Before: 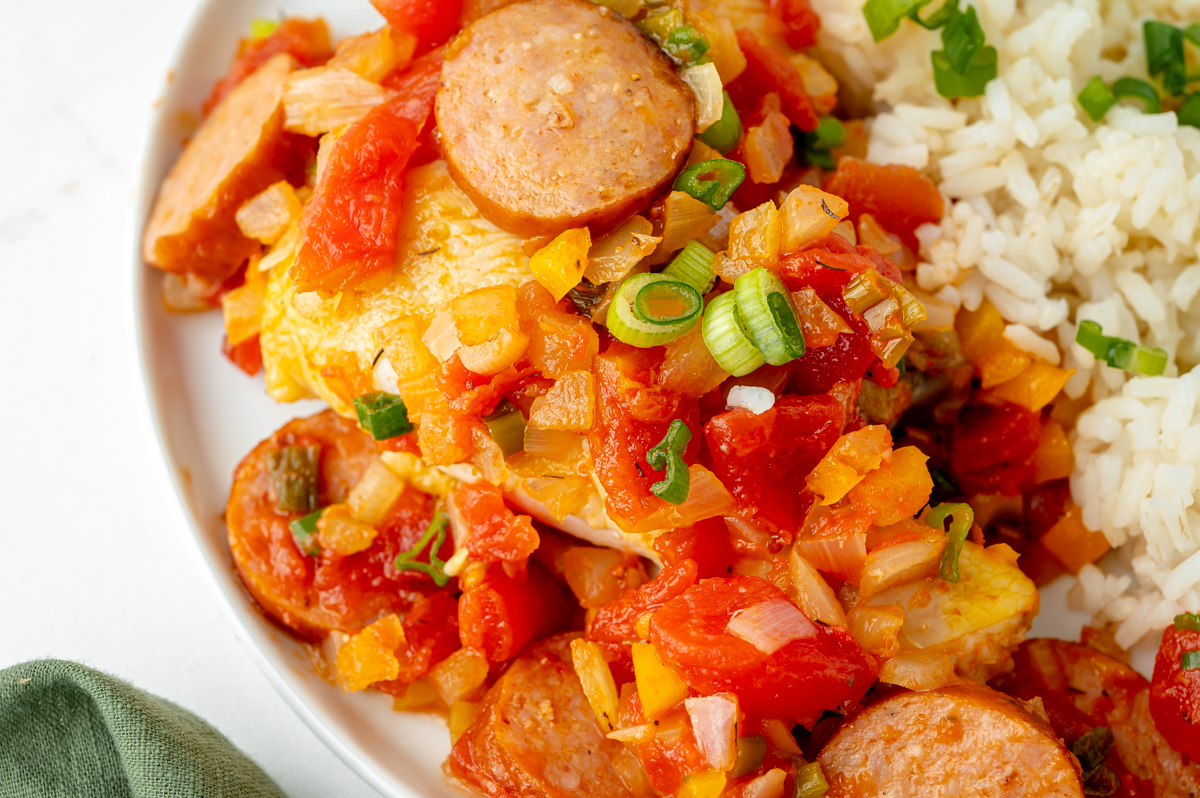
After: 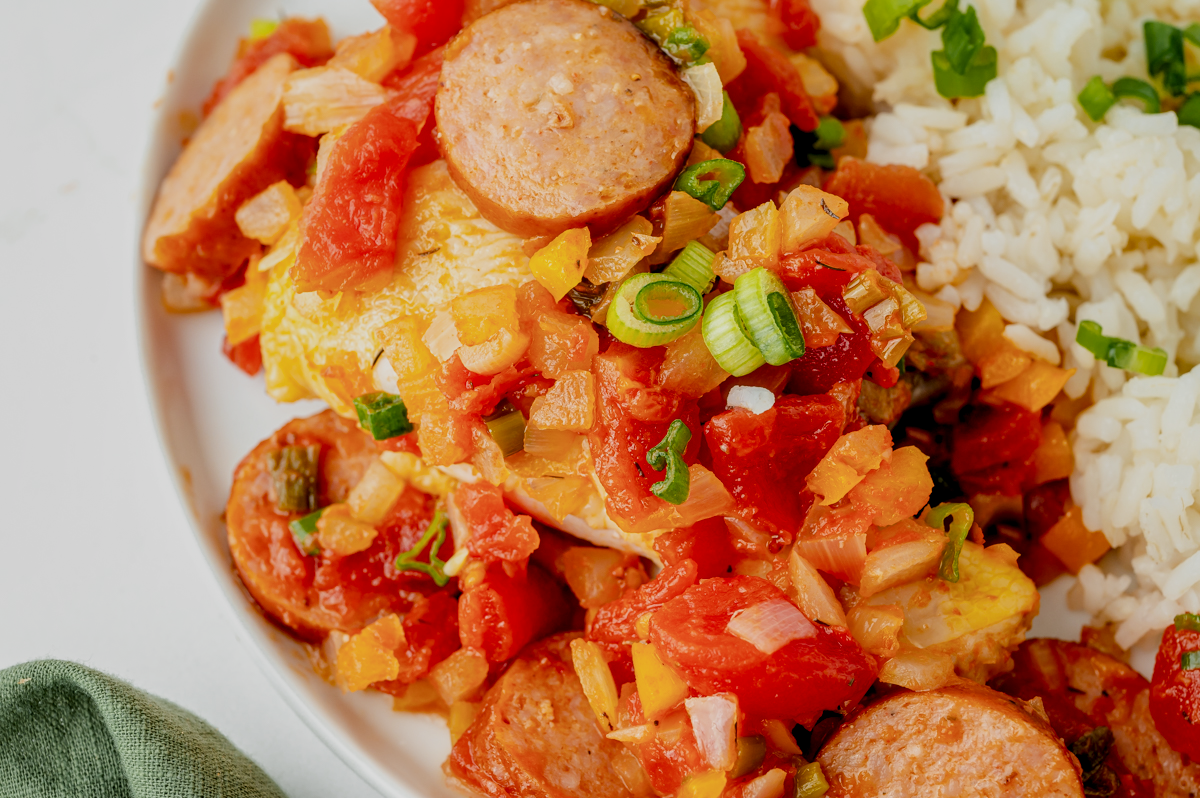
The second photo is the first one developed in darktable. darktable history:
local contrast: on, module defaults
filmic rgb: black relative exposure -7.65 EV, white relative exposure 4.56 EV, hardness 3.61
